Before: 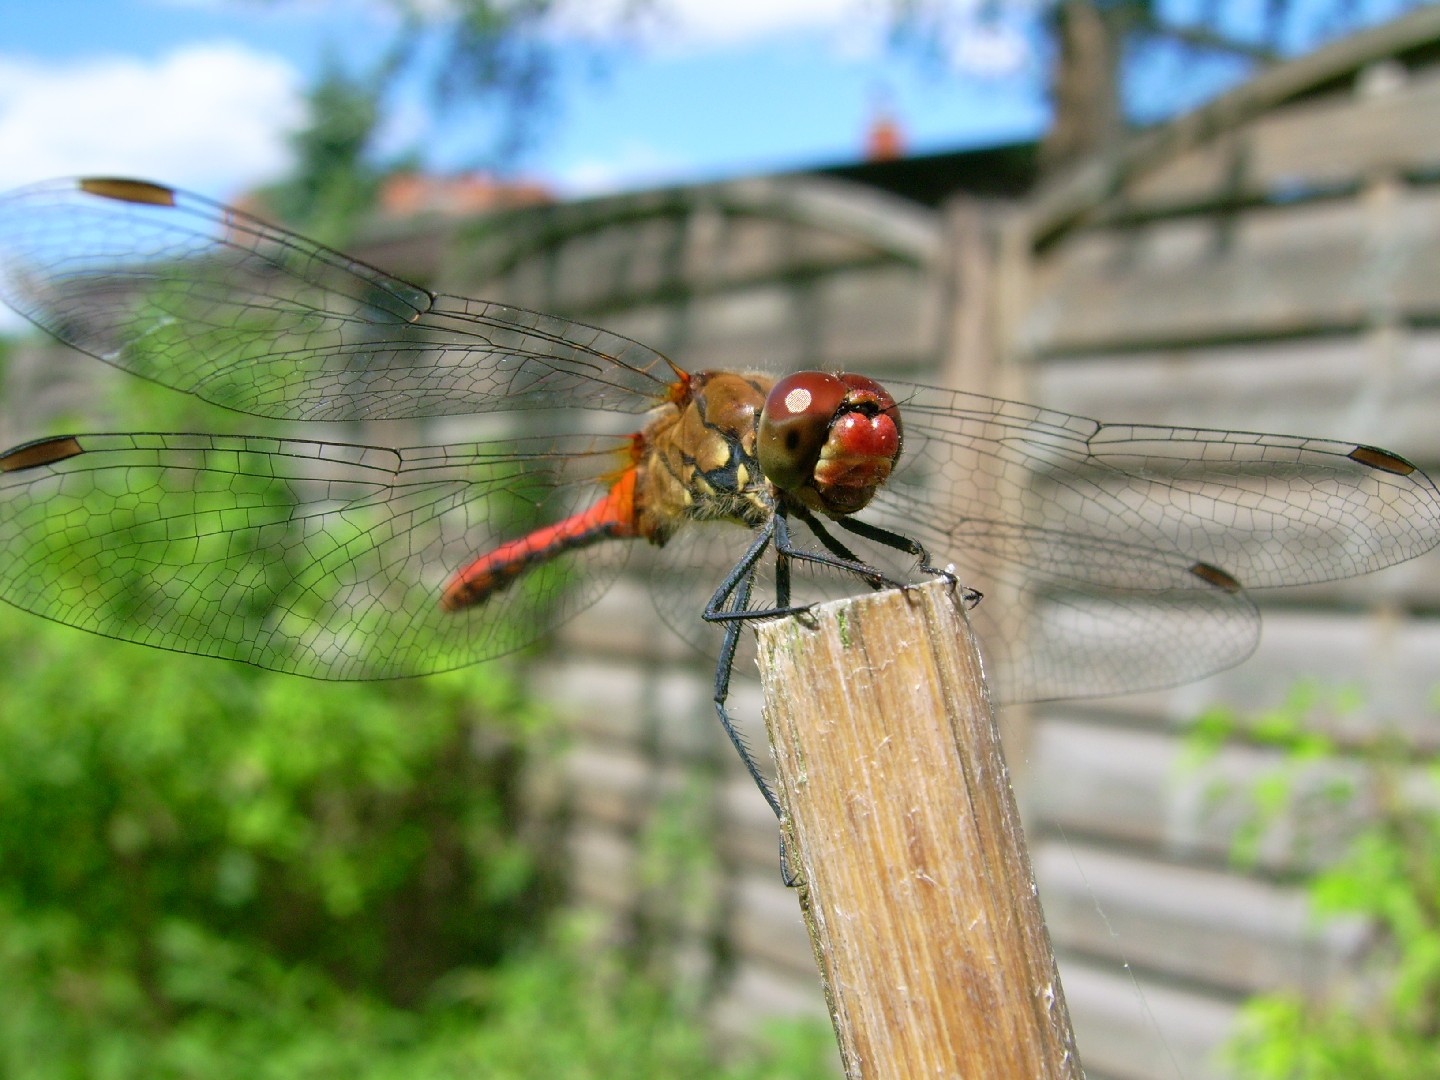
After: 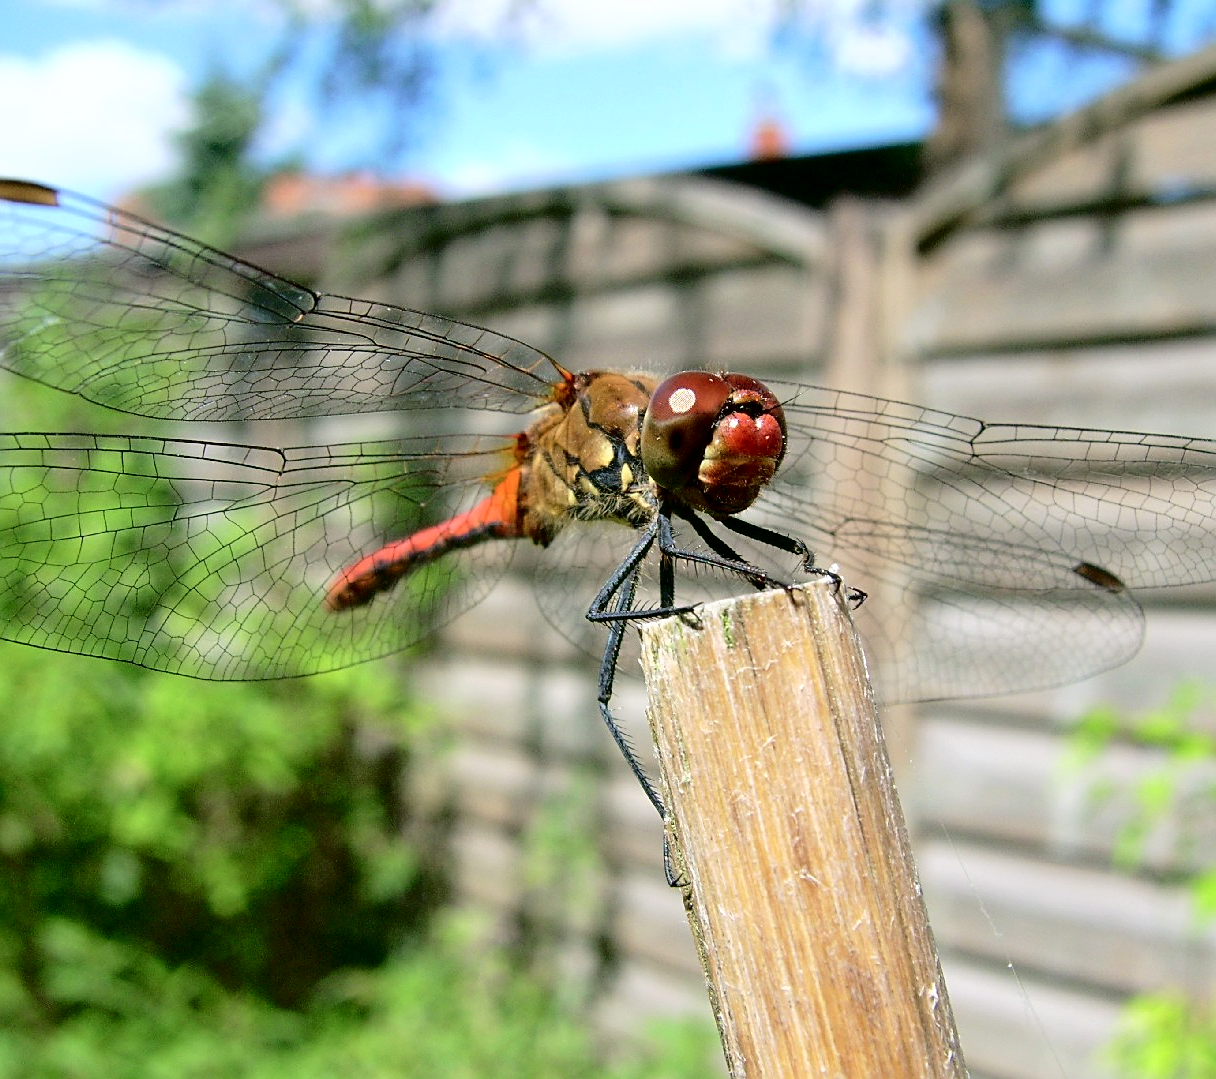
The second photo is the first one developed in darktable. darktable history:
crop: left 8.085%, right 7.466%
sharpen: on, module defaults
tone curve: curves: ch0 [(0, 0) (0.003, 0) (0.011, 0.001) (0.025, 0.001) (0.044, 0.003) (0.069, 0.009) (0.1, 0.018) (0.136, 0.032) (0.177, 0.074) (0.224, 0.13) (0.277, 0.218) (0.335, 0.321) (0.399, 0.425) (0.468, 0.523) (0.543, 0.617) (0.623, 0.708) (0.709, 0.789) (0.801, 0.873) (0.898, 0.967) (1, 1)], color space Lab, independent channels, preserve colors none
